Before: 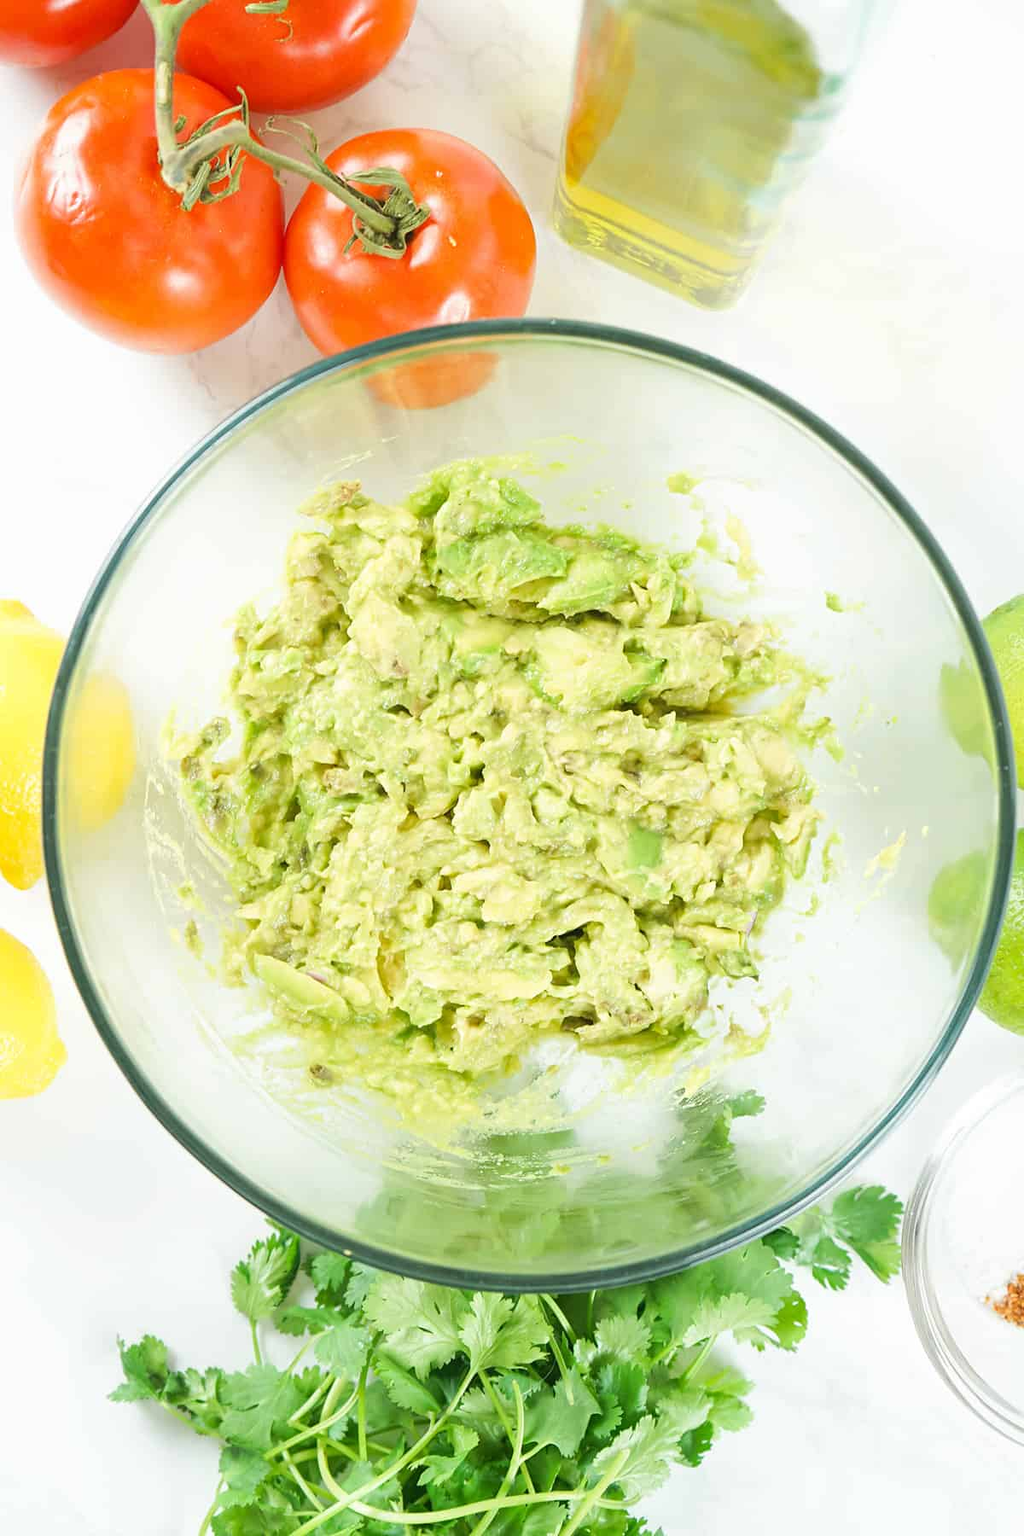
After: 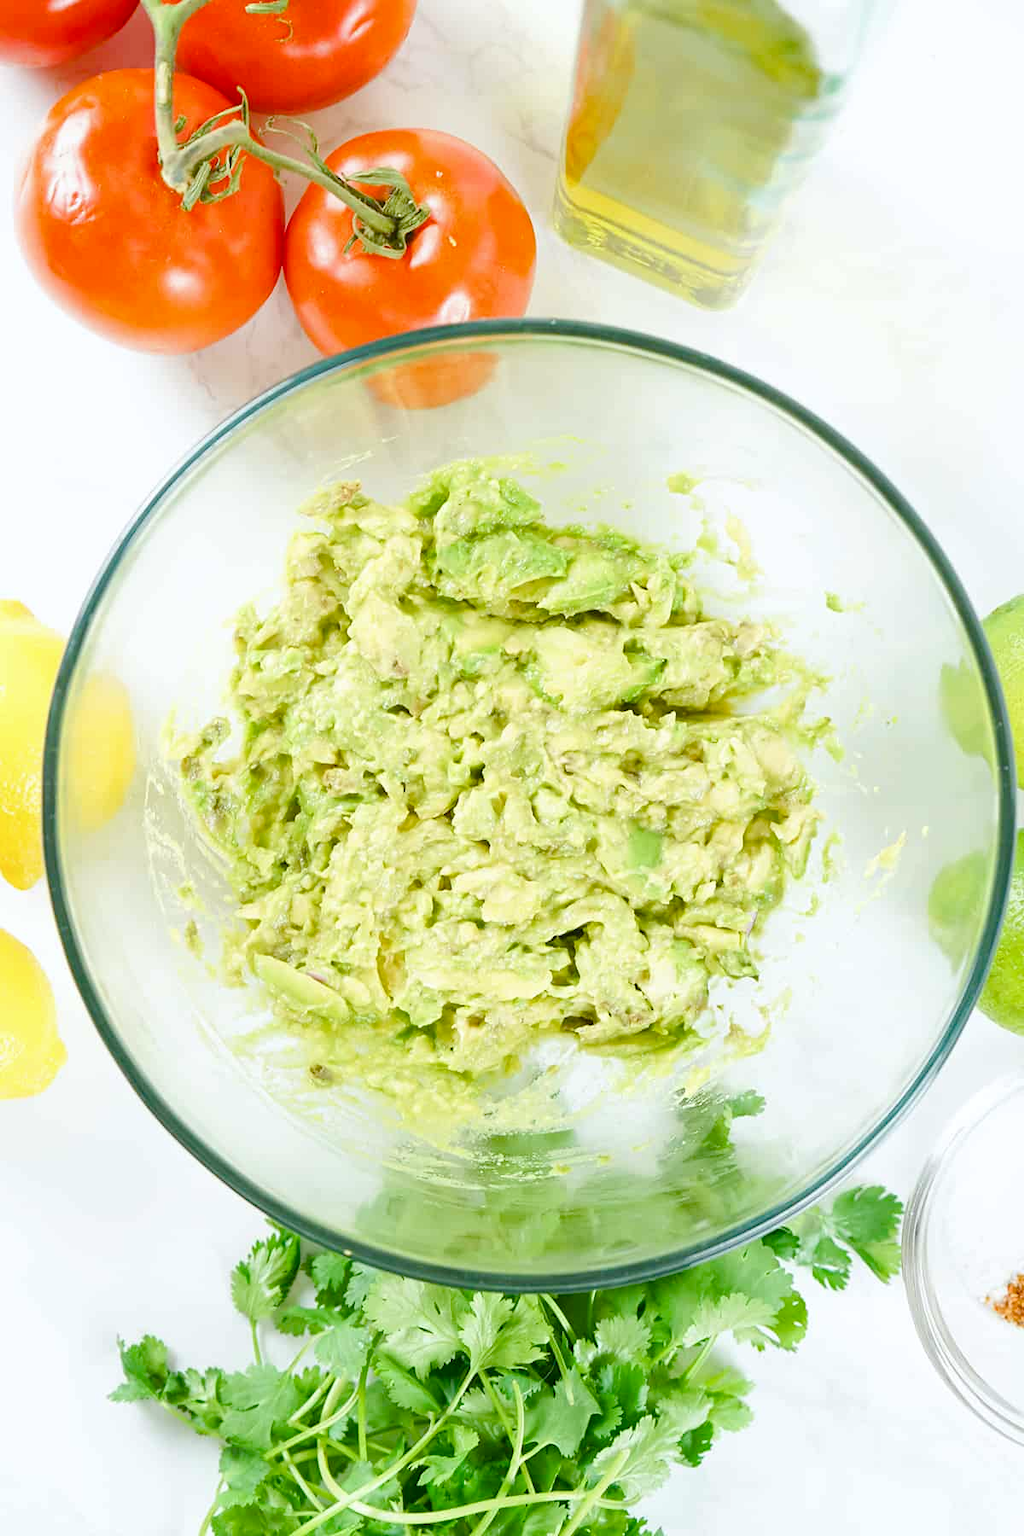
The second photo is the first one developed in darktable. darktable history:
color balance rgb: perceptual saturation grading › global saturation 20%, perceptual saturation grading › highlights -25%, perceptual saturation grading › shadows 50%
white balance: red 0.988, blue 1.017
